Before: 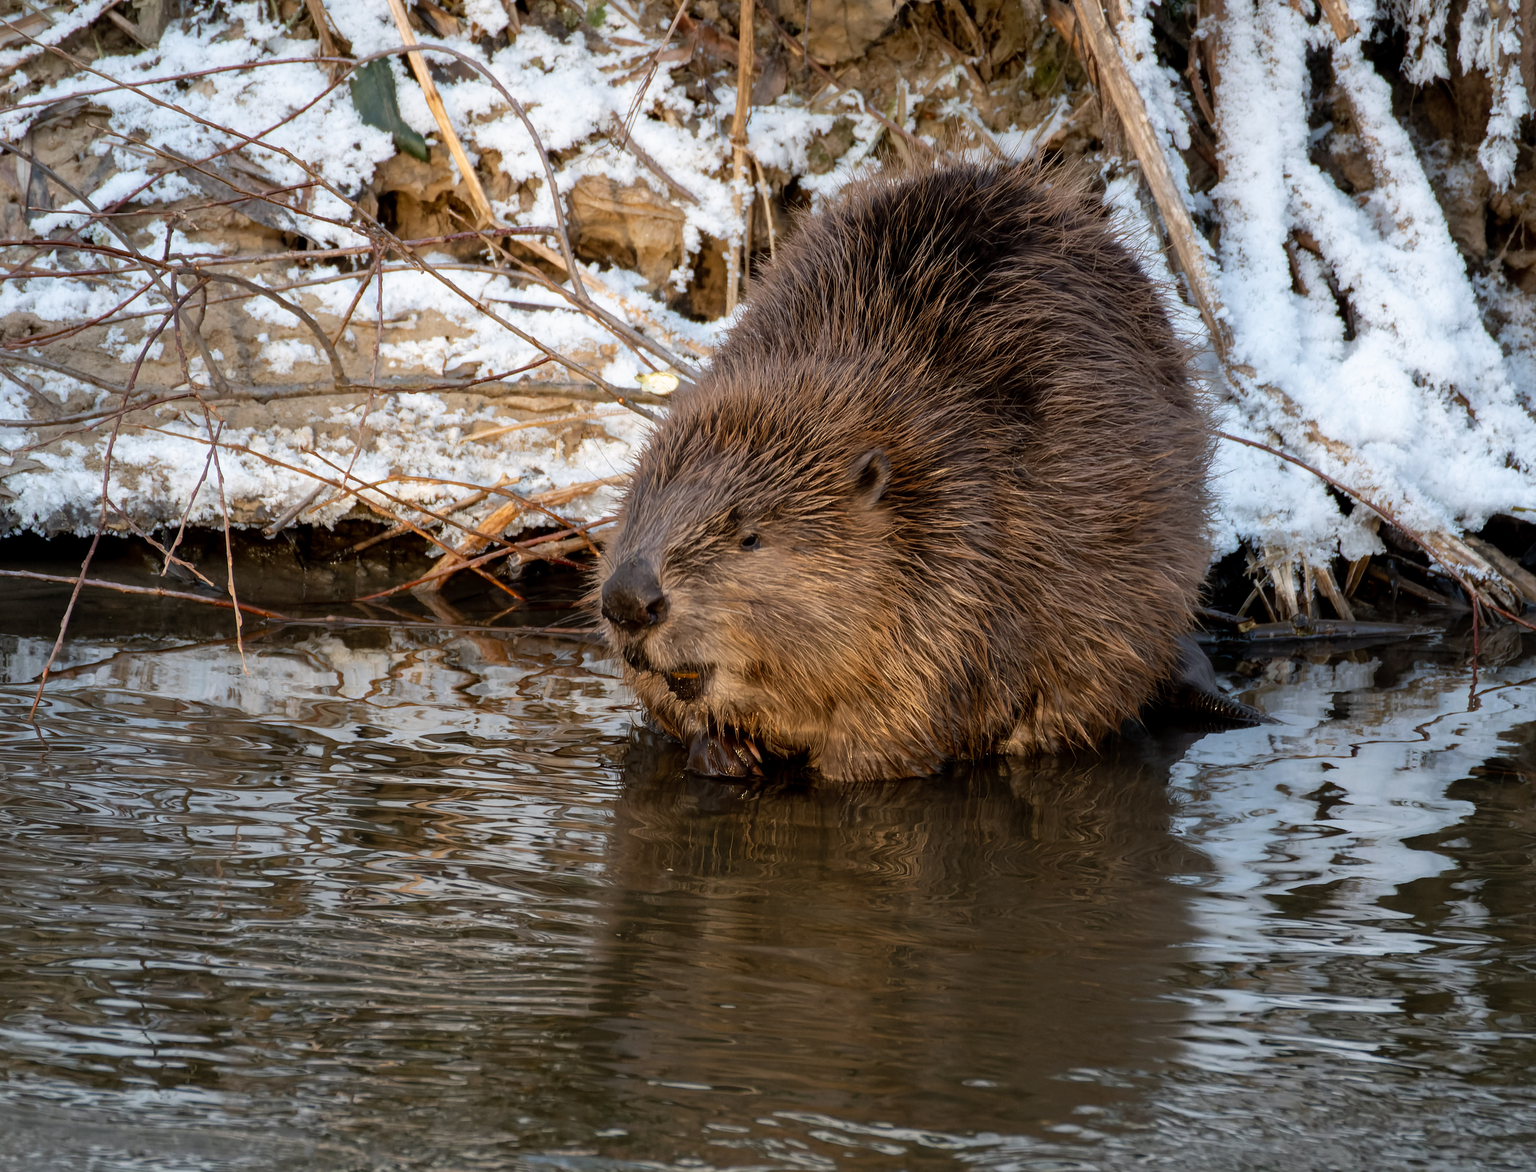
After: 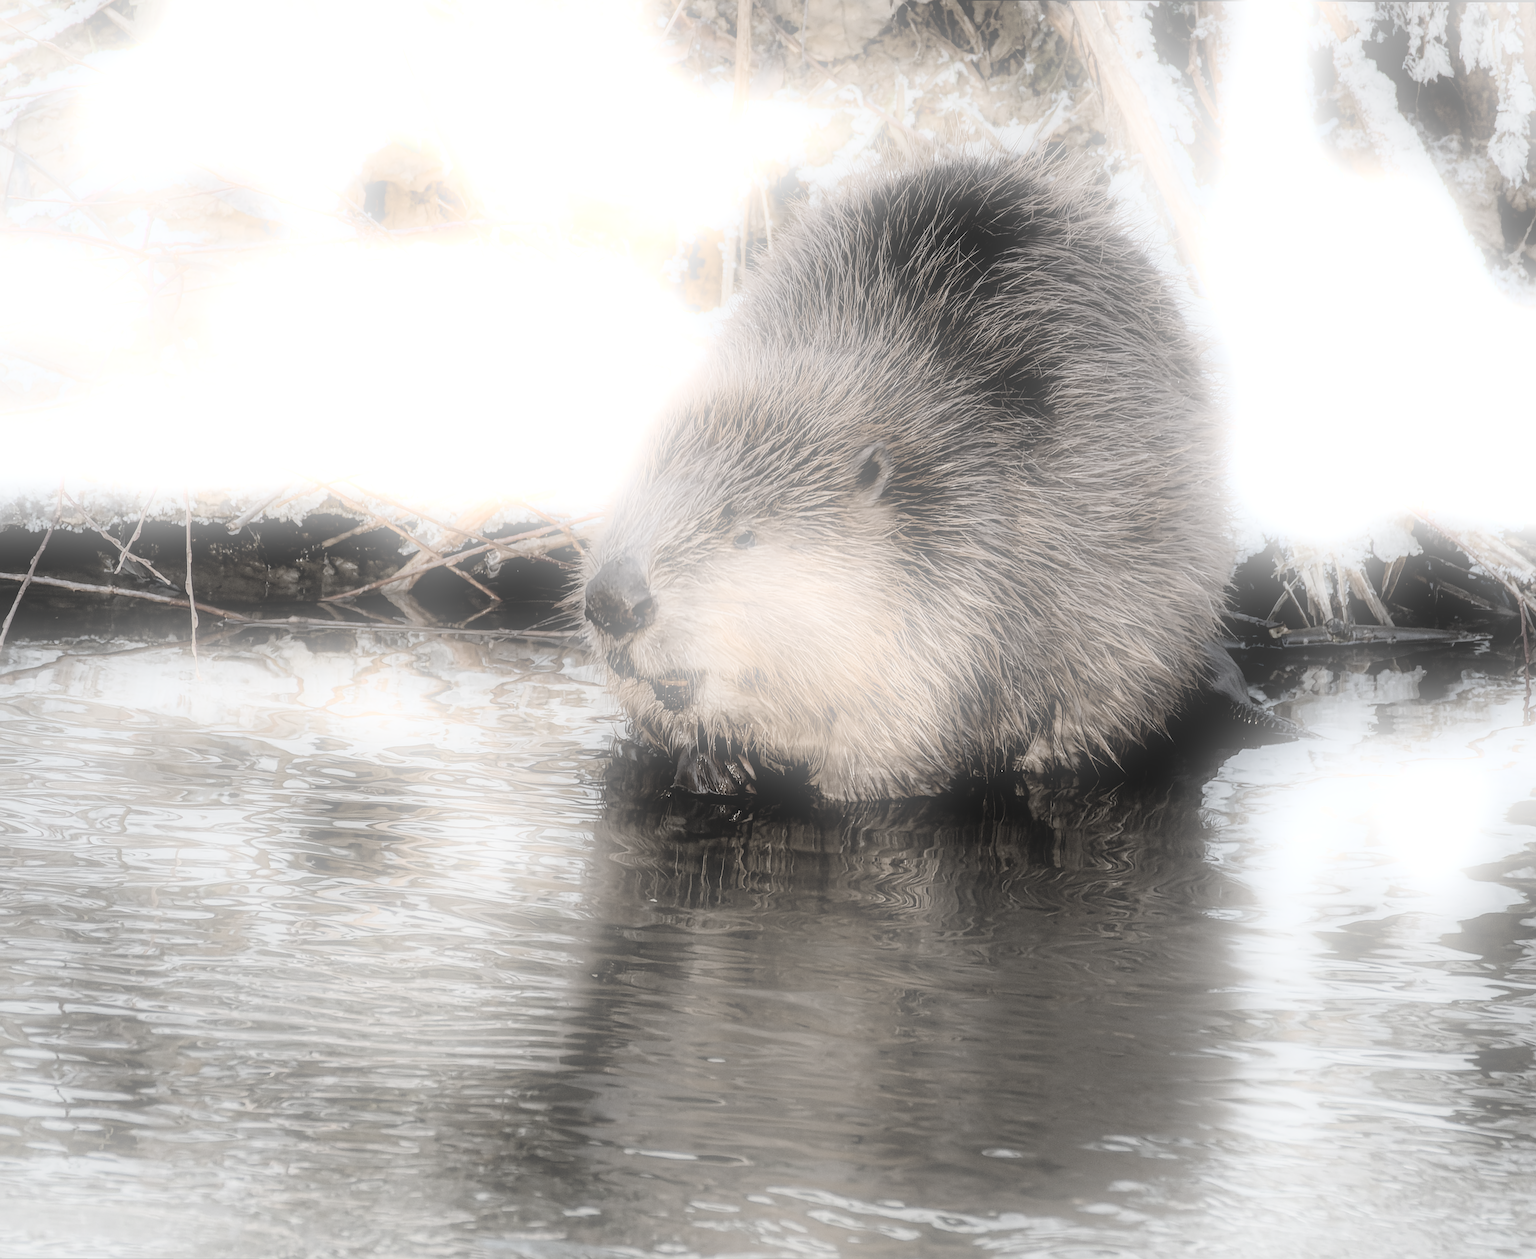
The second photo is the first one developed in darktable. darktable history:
color balance rgb: perceptual saturation grading › global saturation 20%, perceptual saturation grading › highlights -25%, perceptual saturation grading › shadows 25%
sharpen: on, module defaults
filmic rgb: black relative exposure -6.98 EV, white relative exposure 5.63 EV, hardness 2.86
rotate and perspective: rotation 0.215°, lens shift (vertical) -0.139, crop left 0.069, crop right 0.939, crop top 0.002, crop bottom 0.996
color correction: saturation 0.2
local contrast: on, module defaults
bloom: size 25%, threshold 5%, strength 90%
